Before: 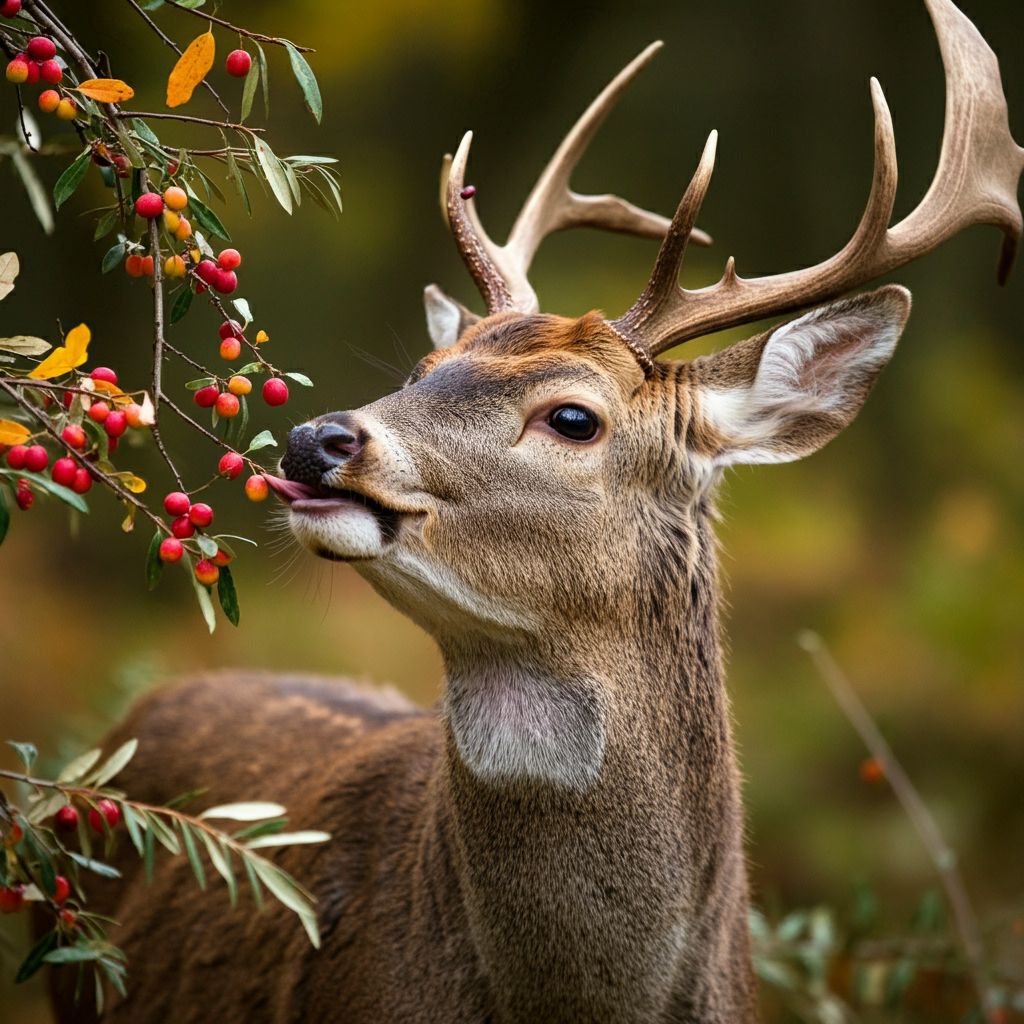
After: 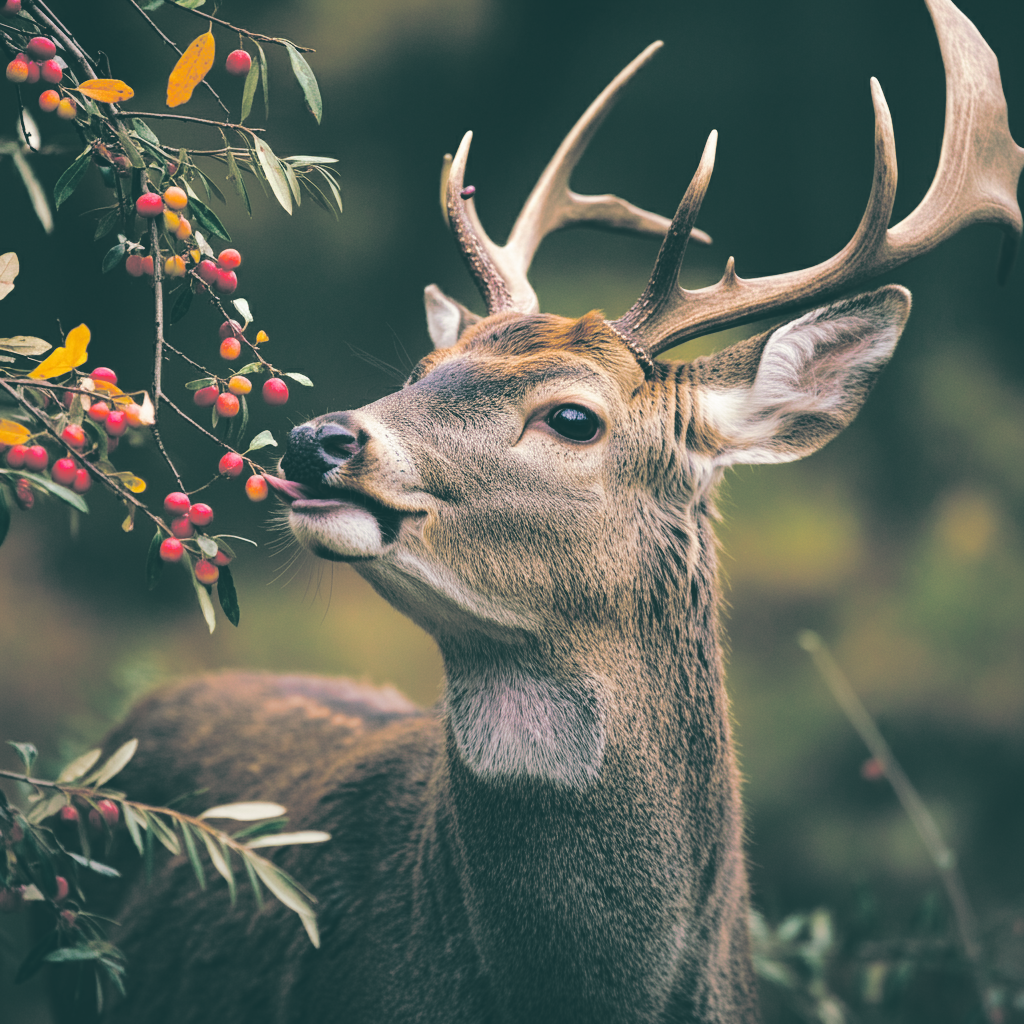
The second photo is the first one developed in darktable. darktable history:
graduated density: rotation -180°, offset 24.95
rgb levels: mode RGB, independent channels, levels [[0, 0.474, 1], [0, 0.5, 1], [0, 0.5, 1]]
split-toning: shadows › hue 186.43°, highlights › hue 49.29°, compress 30.29%
base curve: curves: ch0 [(0, 0.024) (0.055, 0.065) (0.121, 0.166) (0.236, 0.319) (0.693, 0.726) (1, 1)], preserve colors none
